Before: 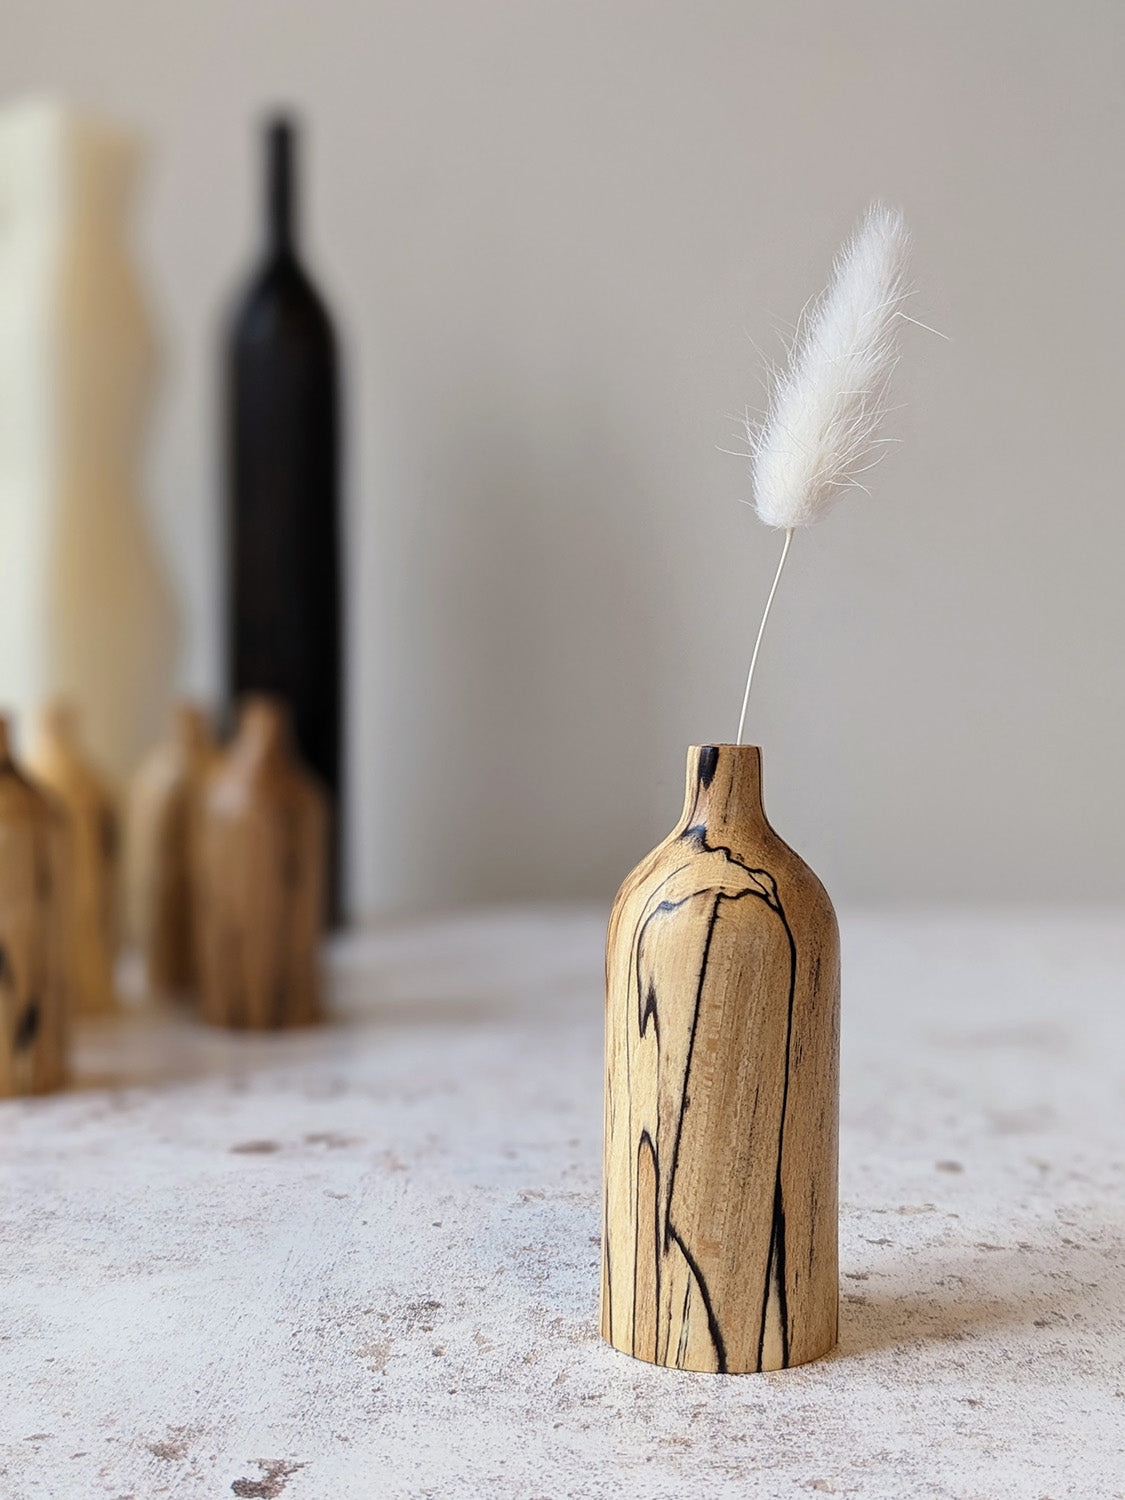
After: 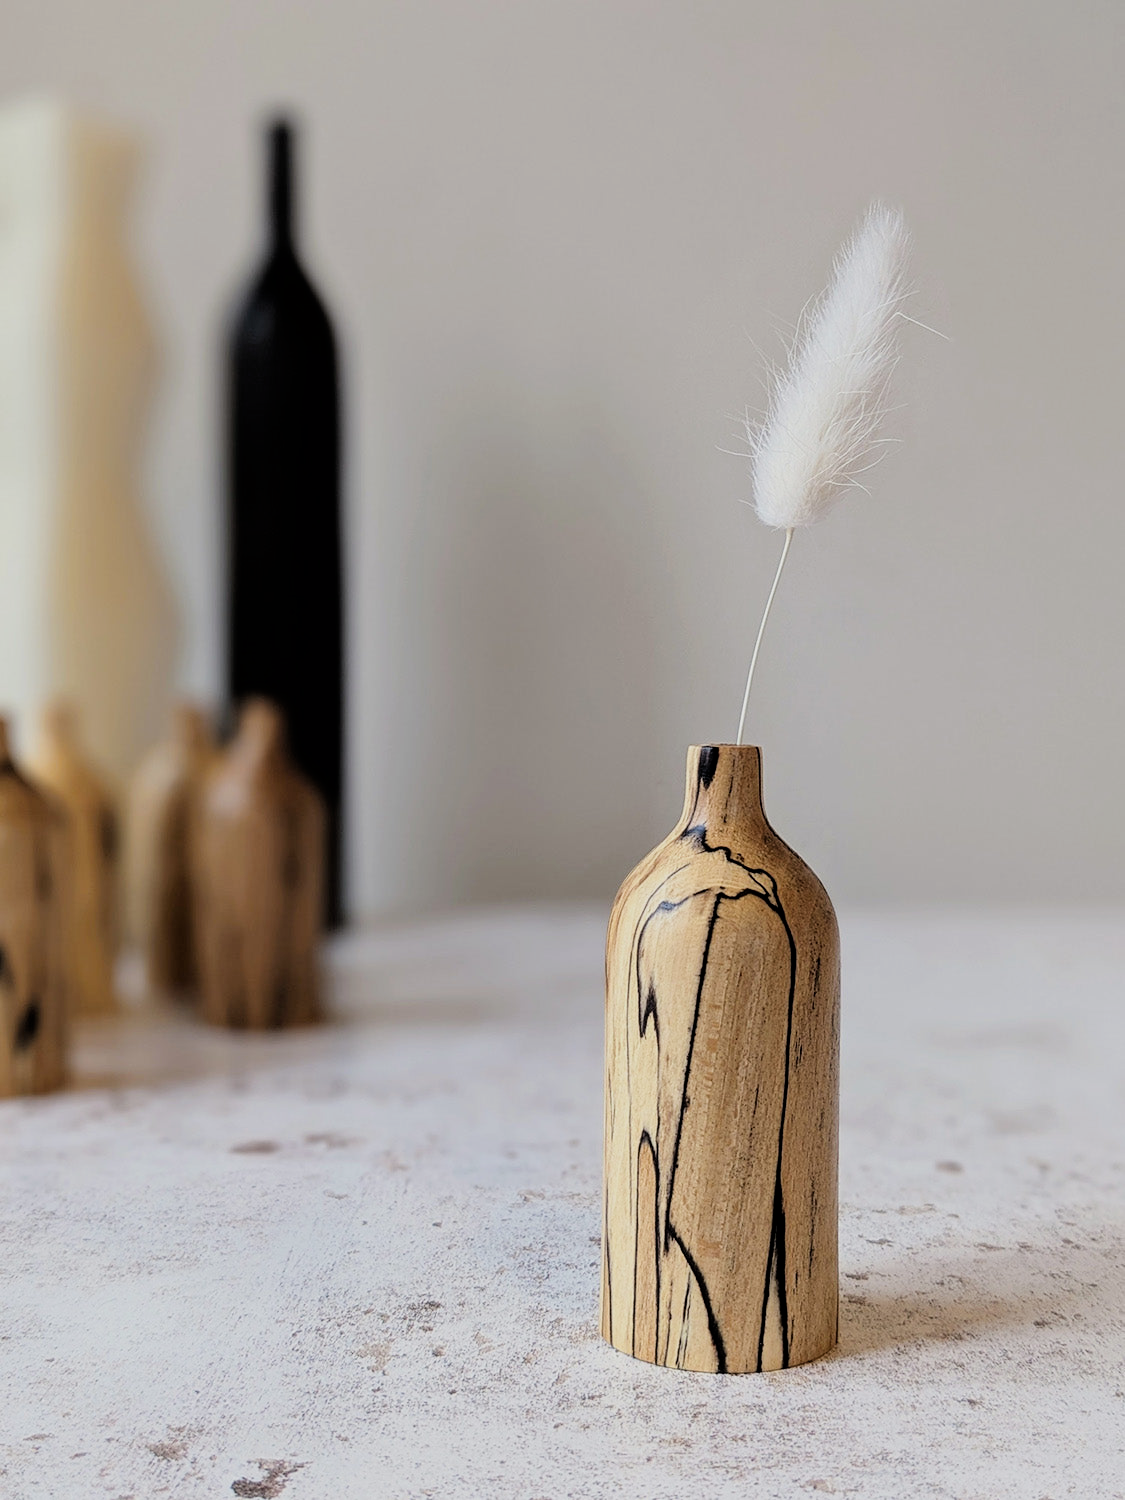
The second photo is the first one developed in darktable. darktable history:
filmic rgb: black relative exposure -7.75 EV, white relative exposure 4.42 EV, threshold 5.94 EV, hardness 3.76, latitude 49.43%, contrast 1.1, enable highlight reconstruction true
